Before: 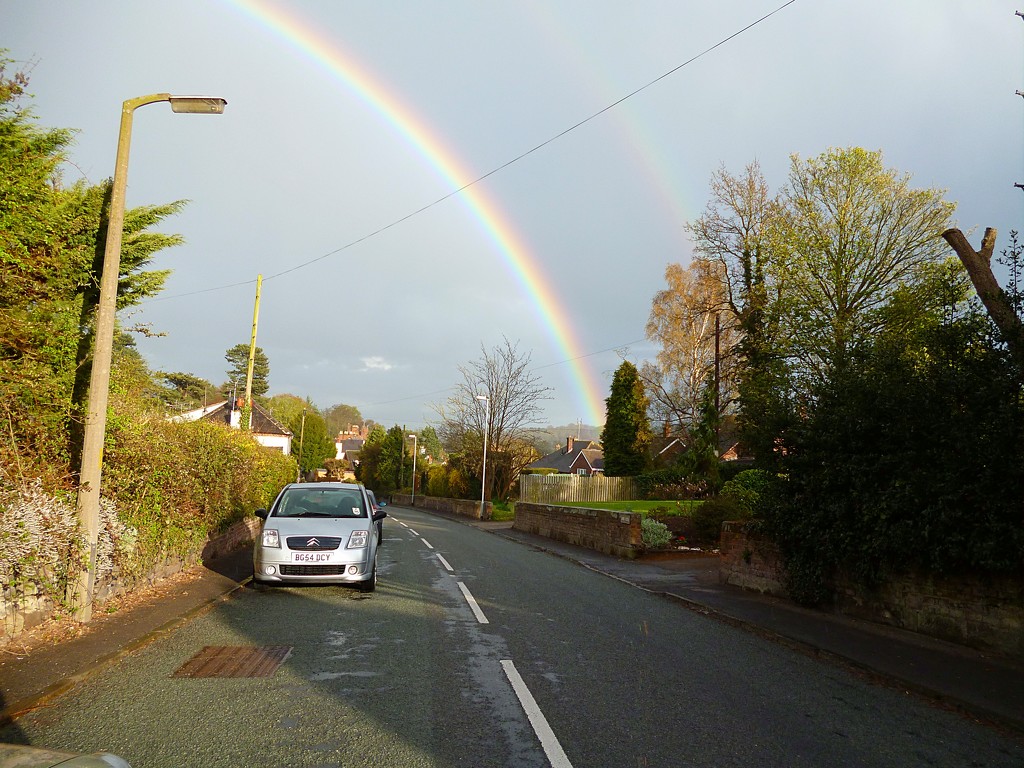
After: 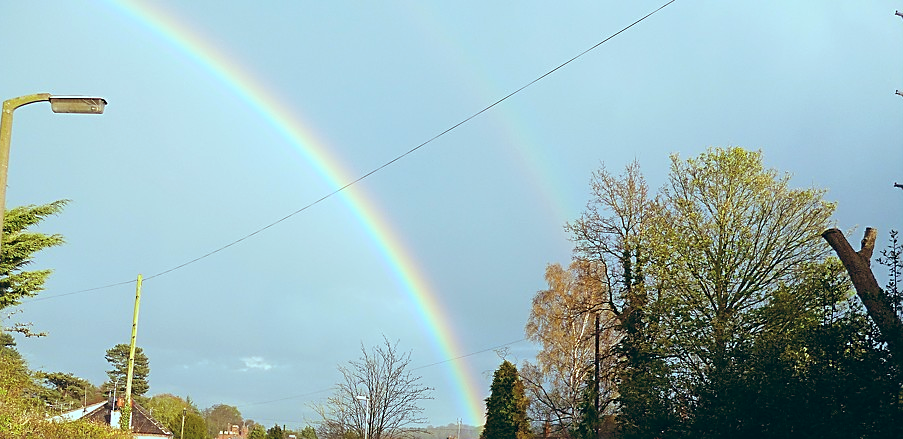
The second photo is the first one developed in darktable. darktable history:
sharpen: on, module defaults
color balance: lift [1.003, 0.993, 1.001, 1.007], gamma [1.018, 1.072, 0.959, 0.928], gain [0.974, 0.873, 1.031, 1.127]
crop and rotate: left 11.812%, bottom 42.776%
rotate and perspective: automatic cropping original format, crop left 0, crop top 0
